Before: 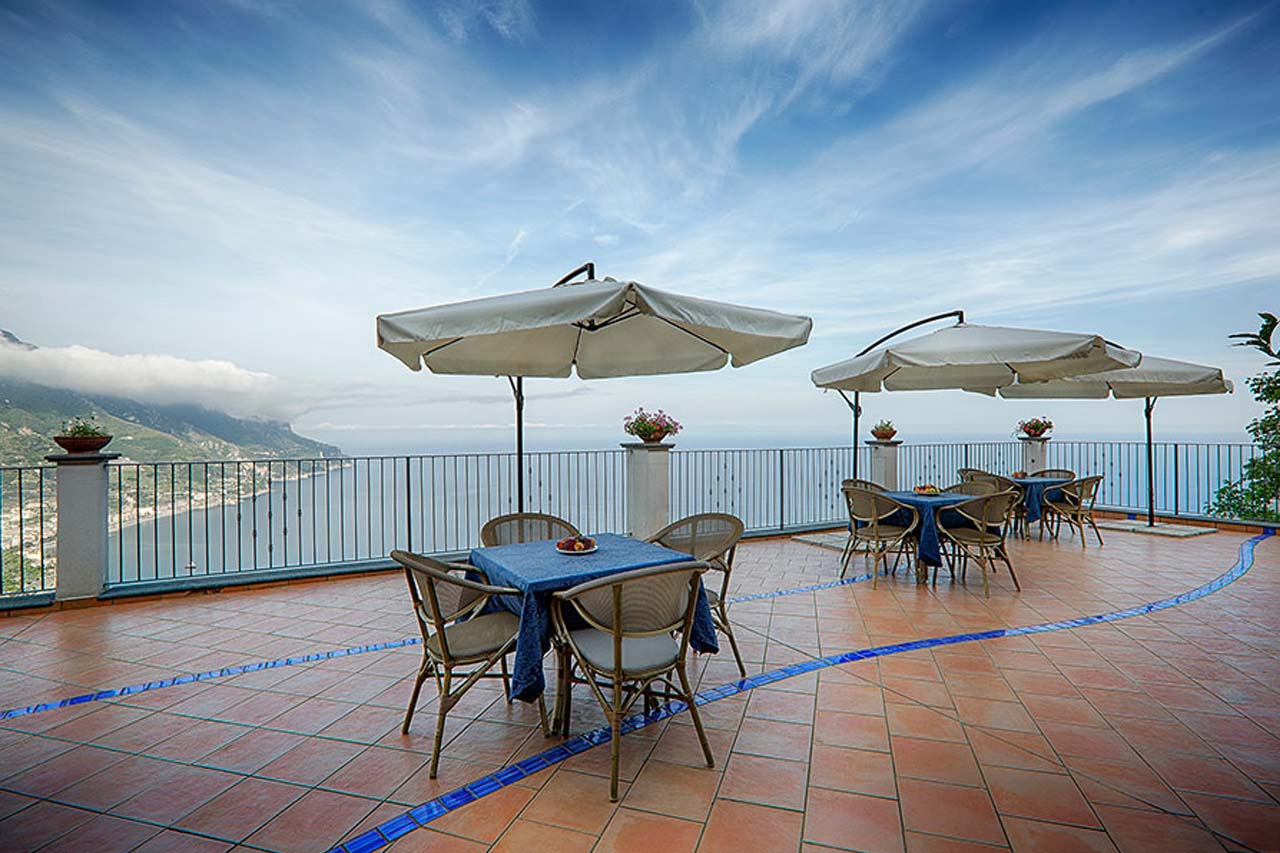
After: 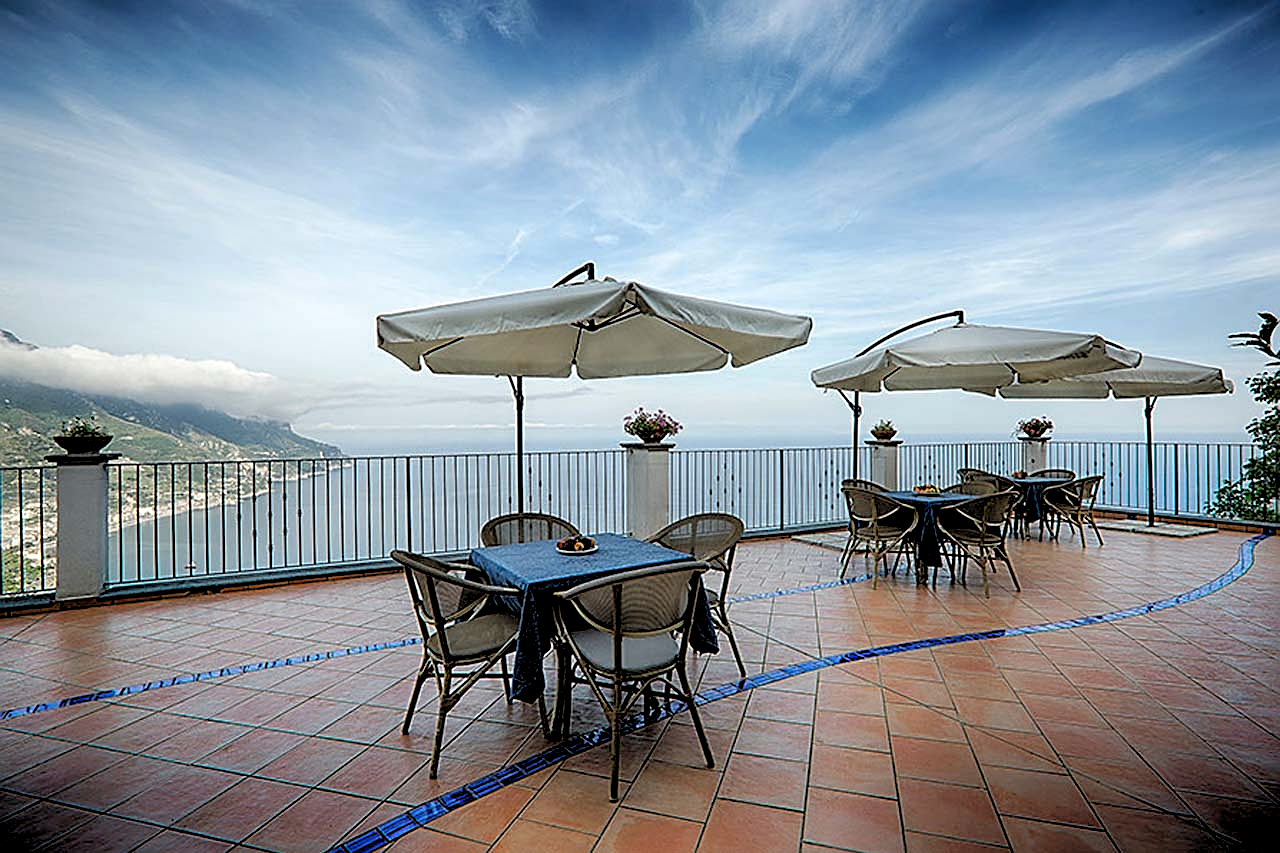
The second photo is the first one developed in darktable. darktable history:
sharpen: on, module defaults
rgb levels: levels [[0.034, 0.472, 0.904], [0, 0.5, 1], [0, 0.5, 1]]
